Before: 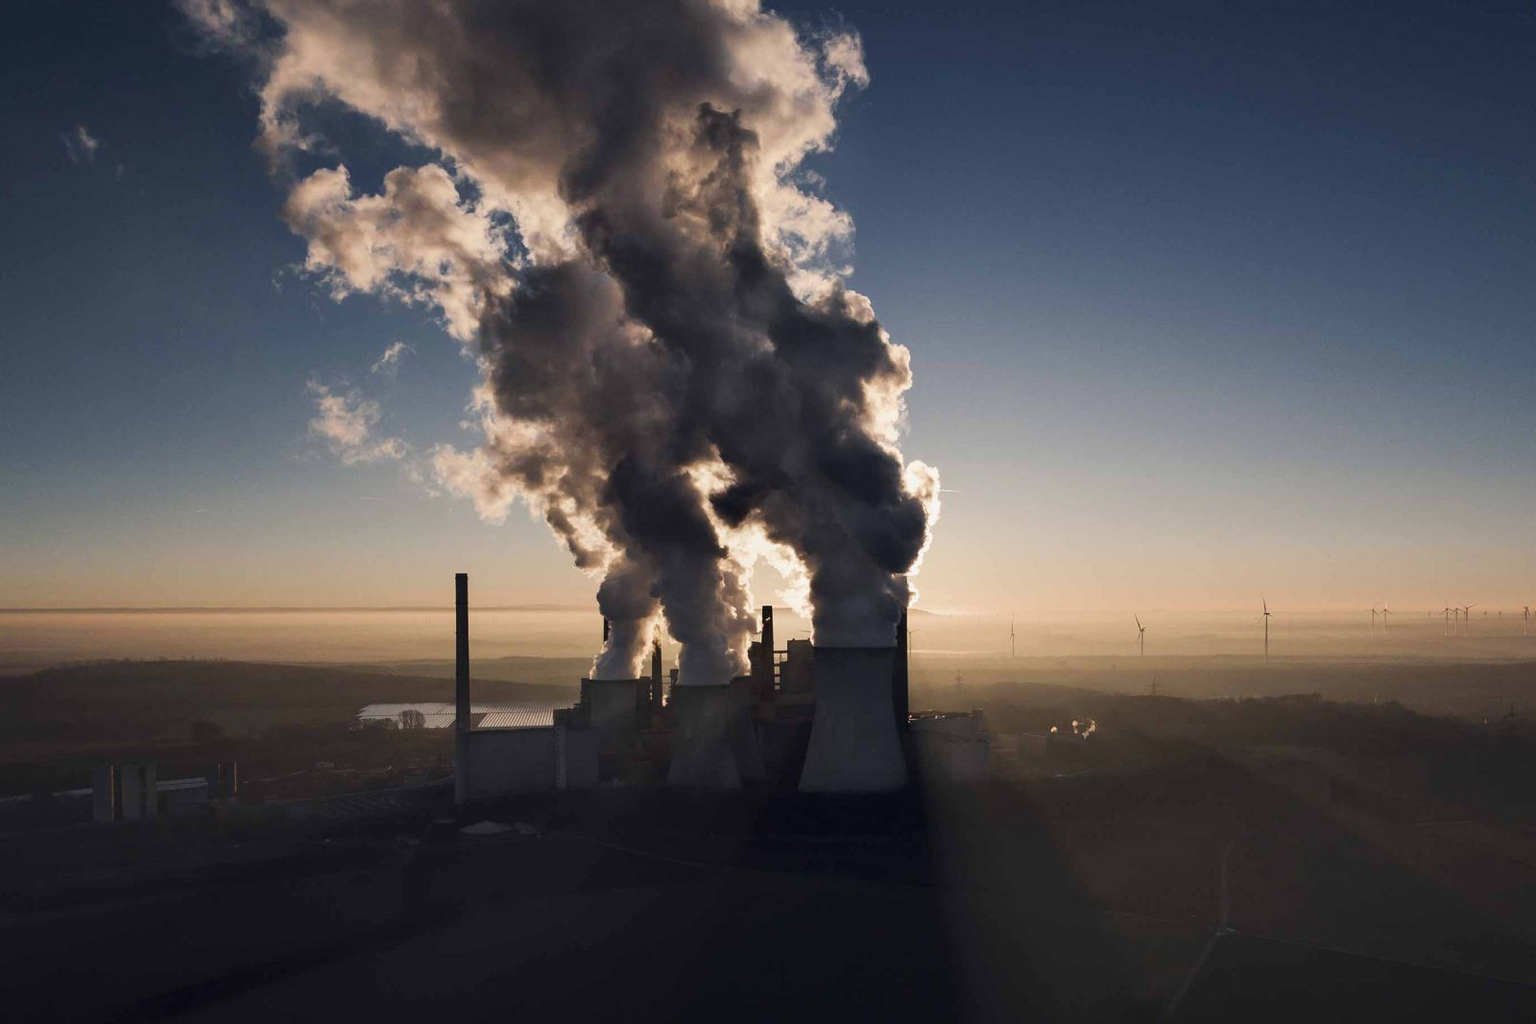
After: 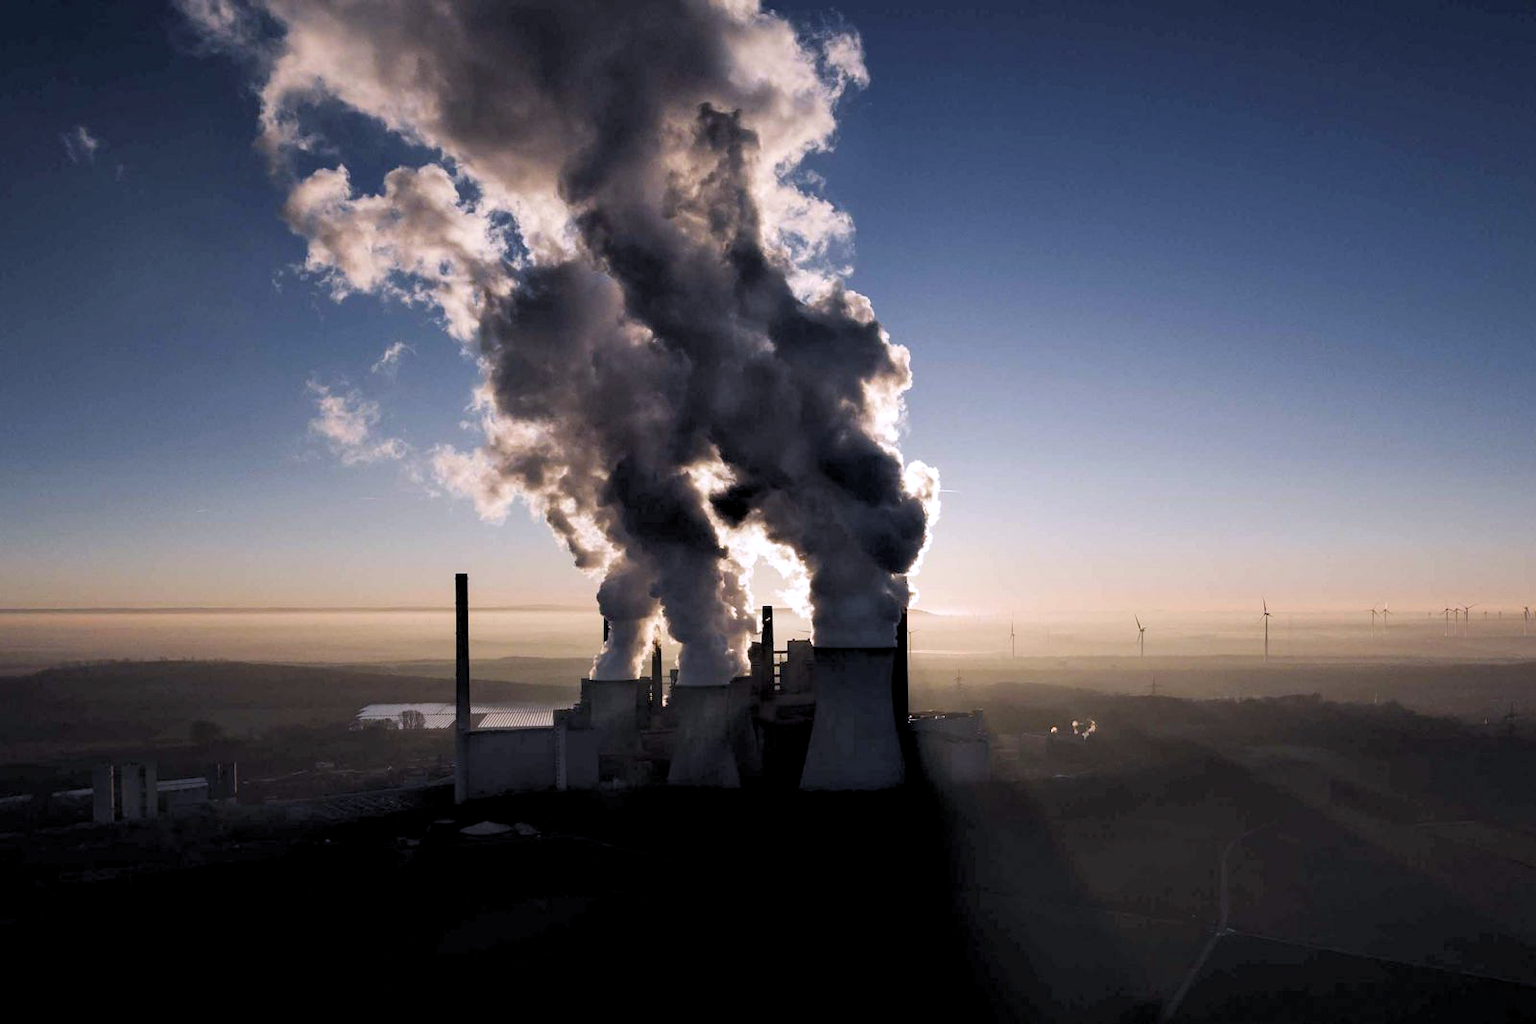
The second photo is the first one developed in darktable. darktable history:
color balance: input saturation 99%
rgb levels: levels [[0.01, 0.419, 0.839], [0, 0.5, 1], [0, 0.5, 1]]
white balance: red 0.967, blue 1.119, emerald 0.756
